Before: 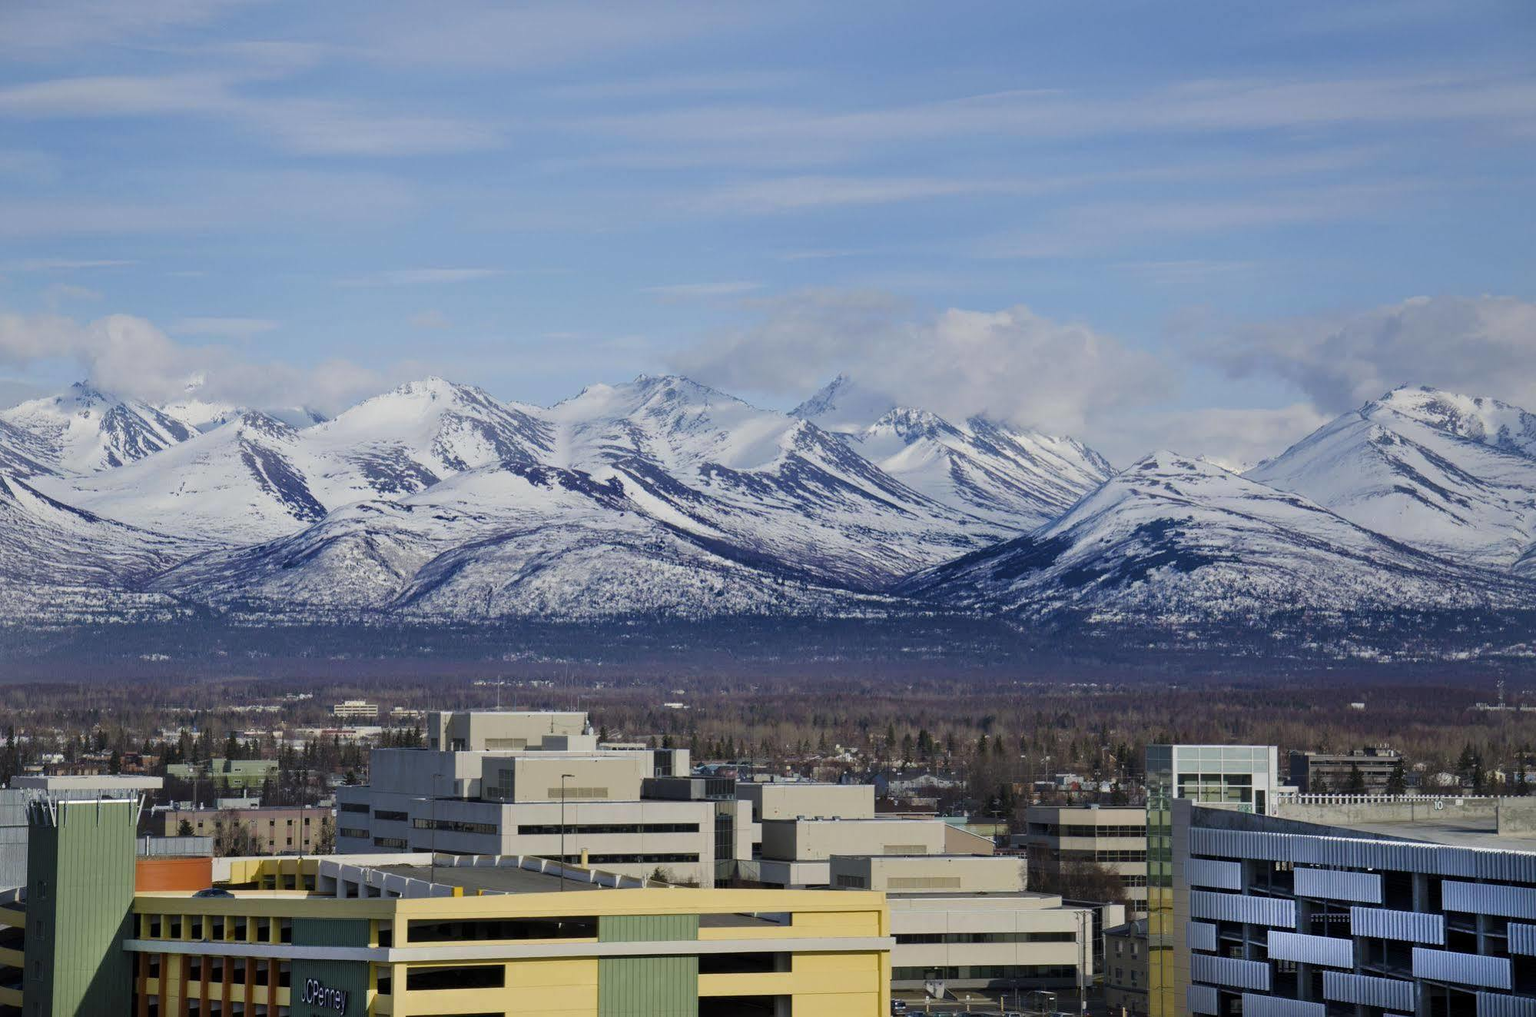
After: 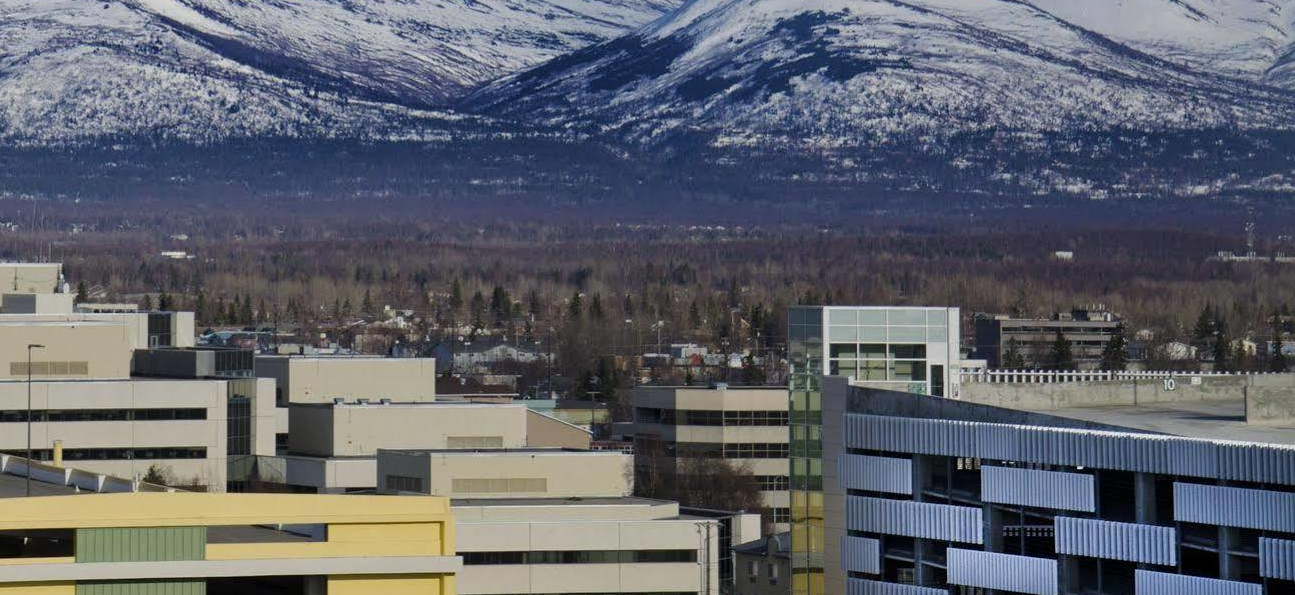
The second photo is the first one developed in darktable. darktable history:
crop and rotate: left 35.213%, top 50.157%, bottom 4.814%
